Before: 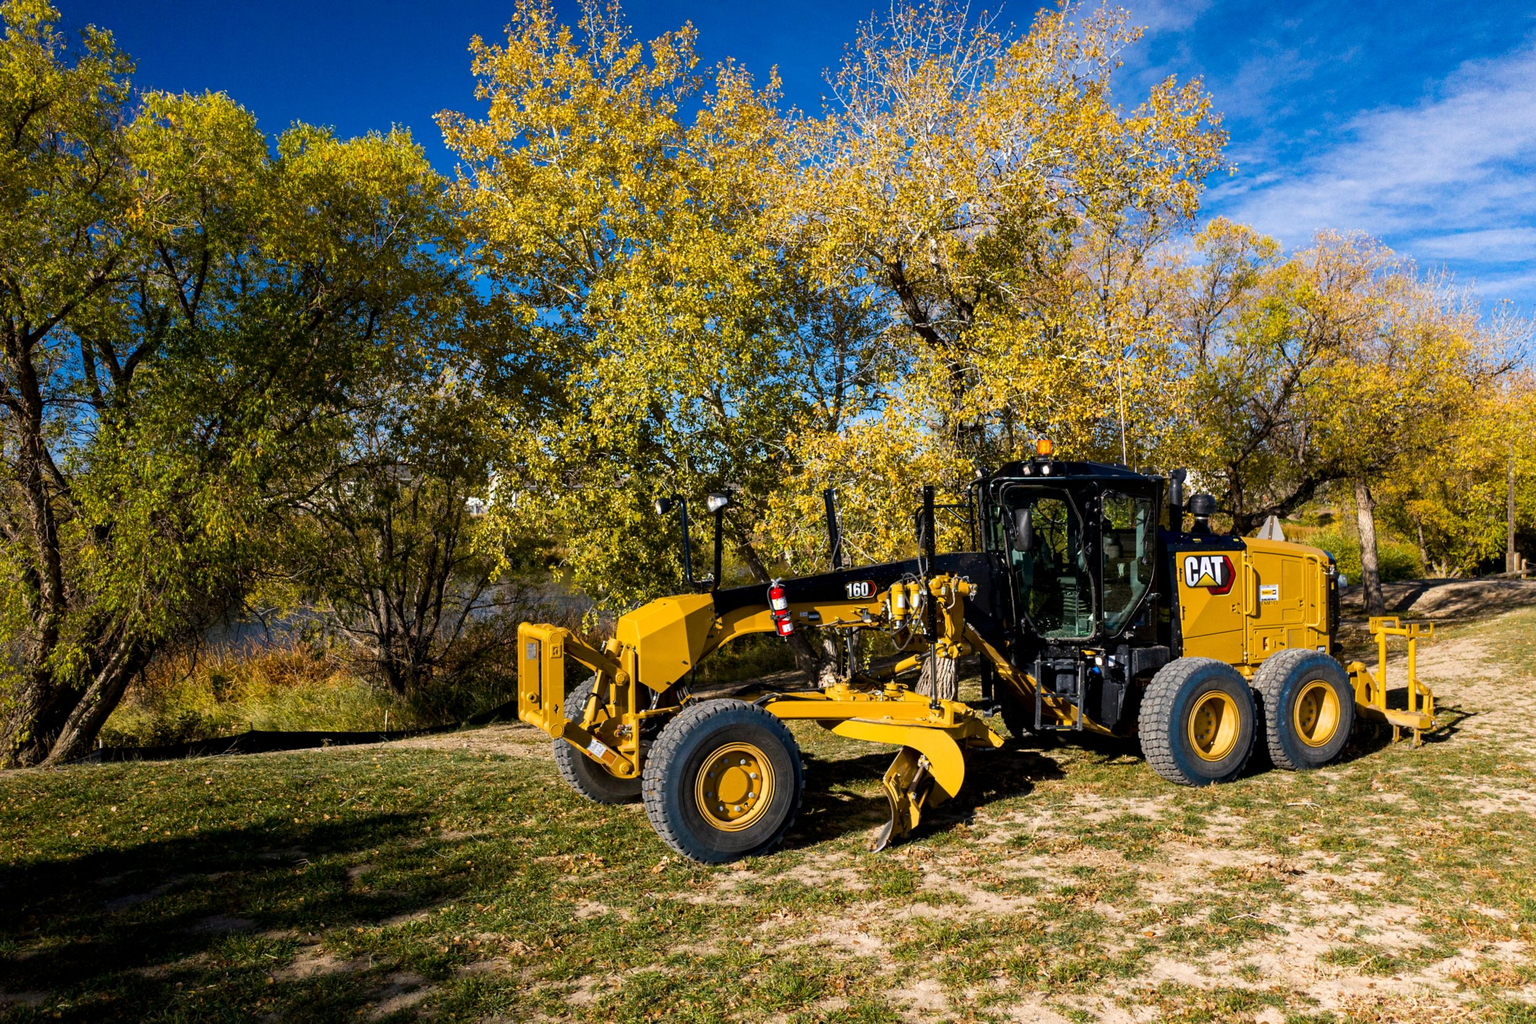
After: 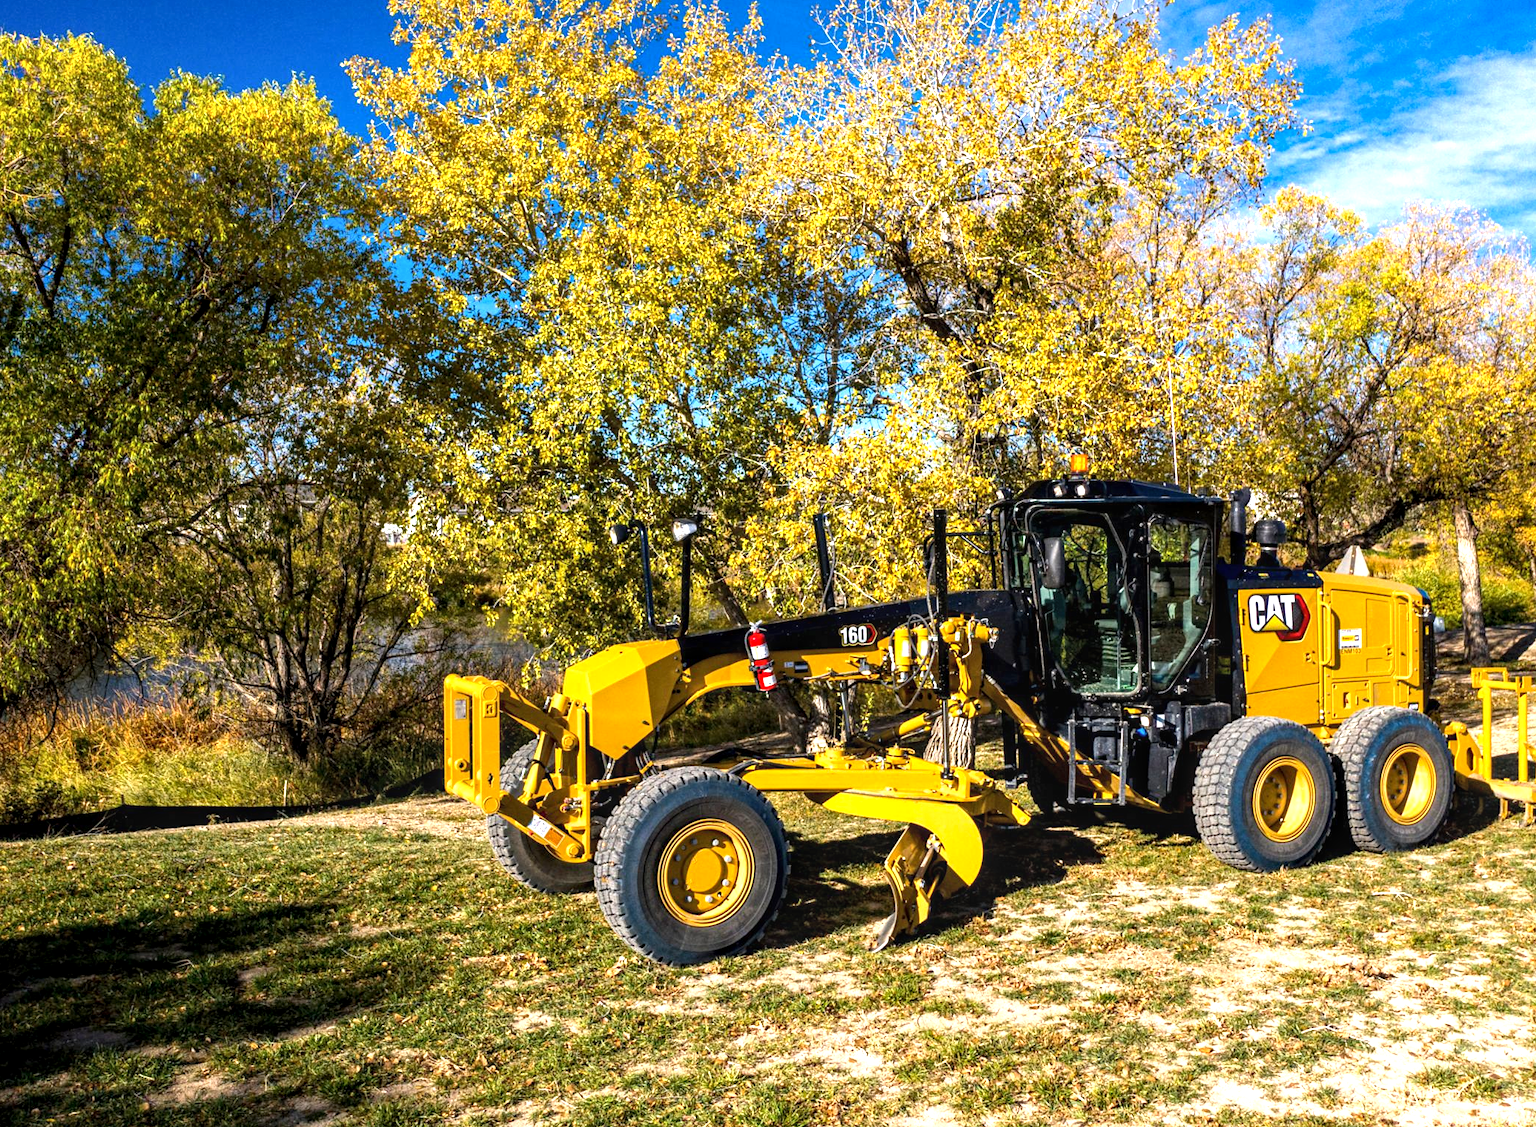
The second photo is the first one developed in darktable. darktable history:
crop: left 9.768%, top 6.207%, right 7.335%, bottom 2.445%
exposure: black level correction 0, exposure 0.897 EV, compensate highlight preservation false
local contrast: highlights 53%, shadows 52%, detail 130%, midtone range 0.458
